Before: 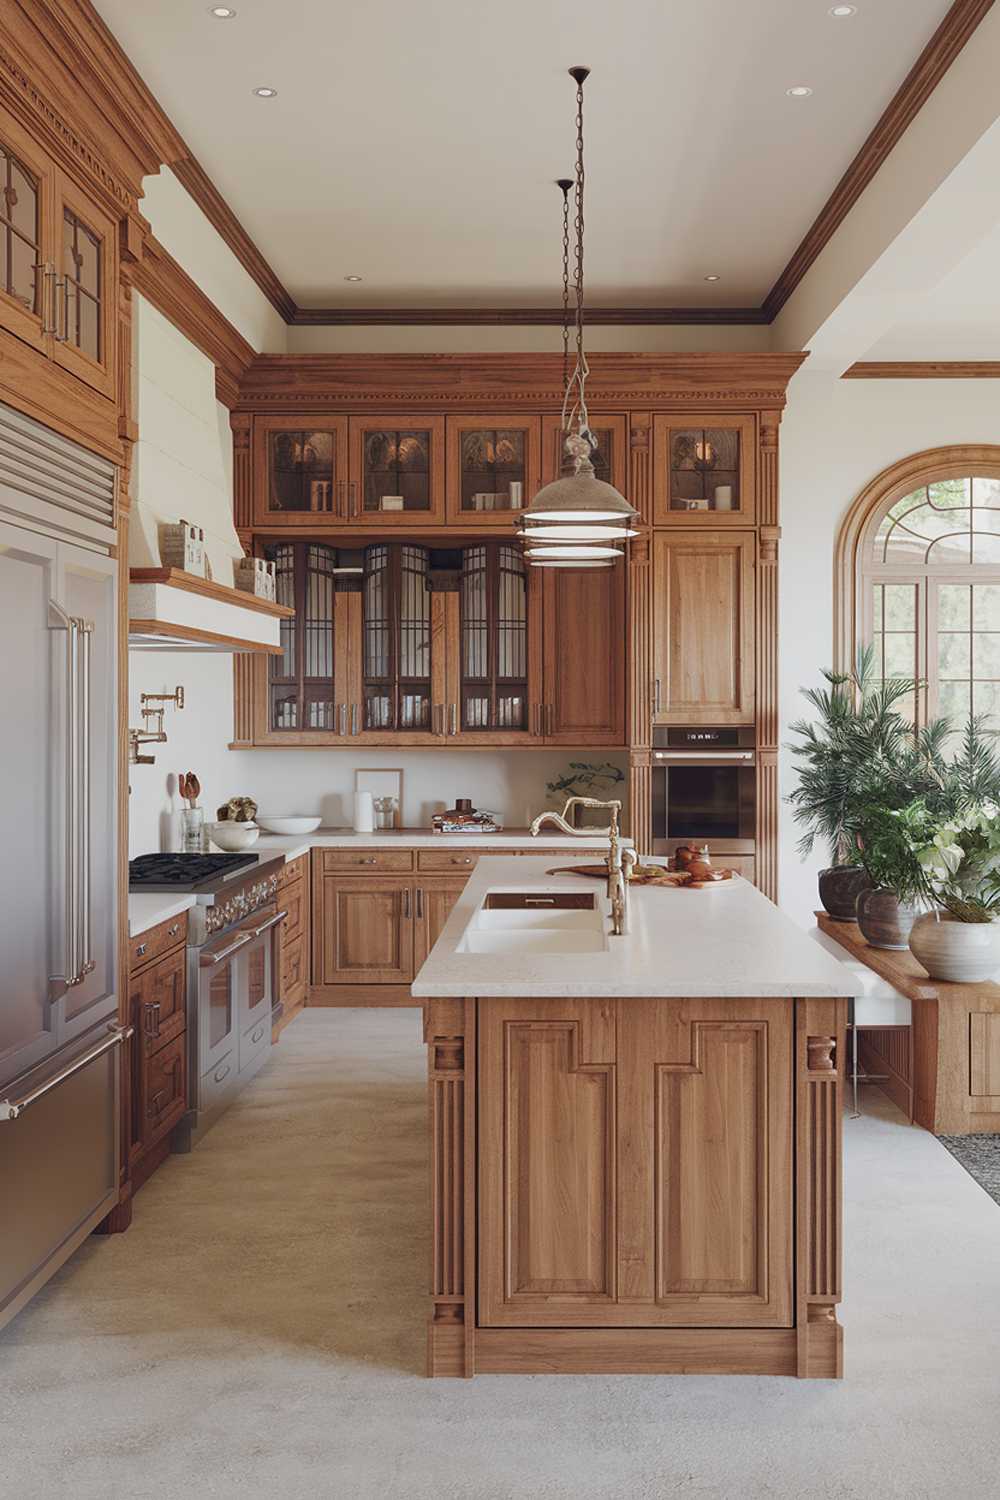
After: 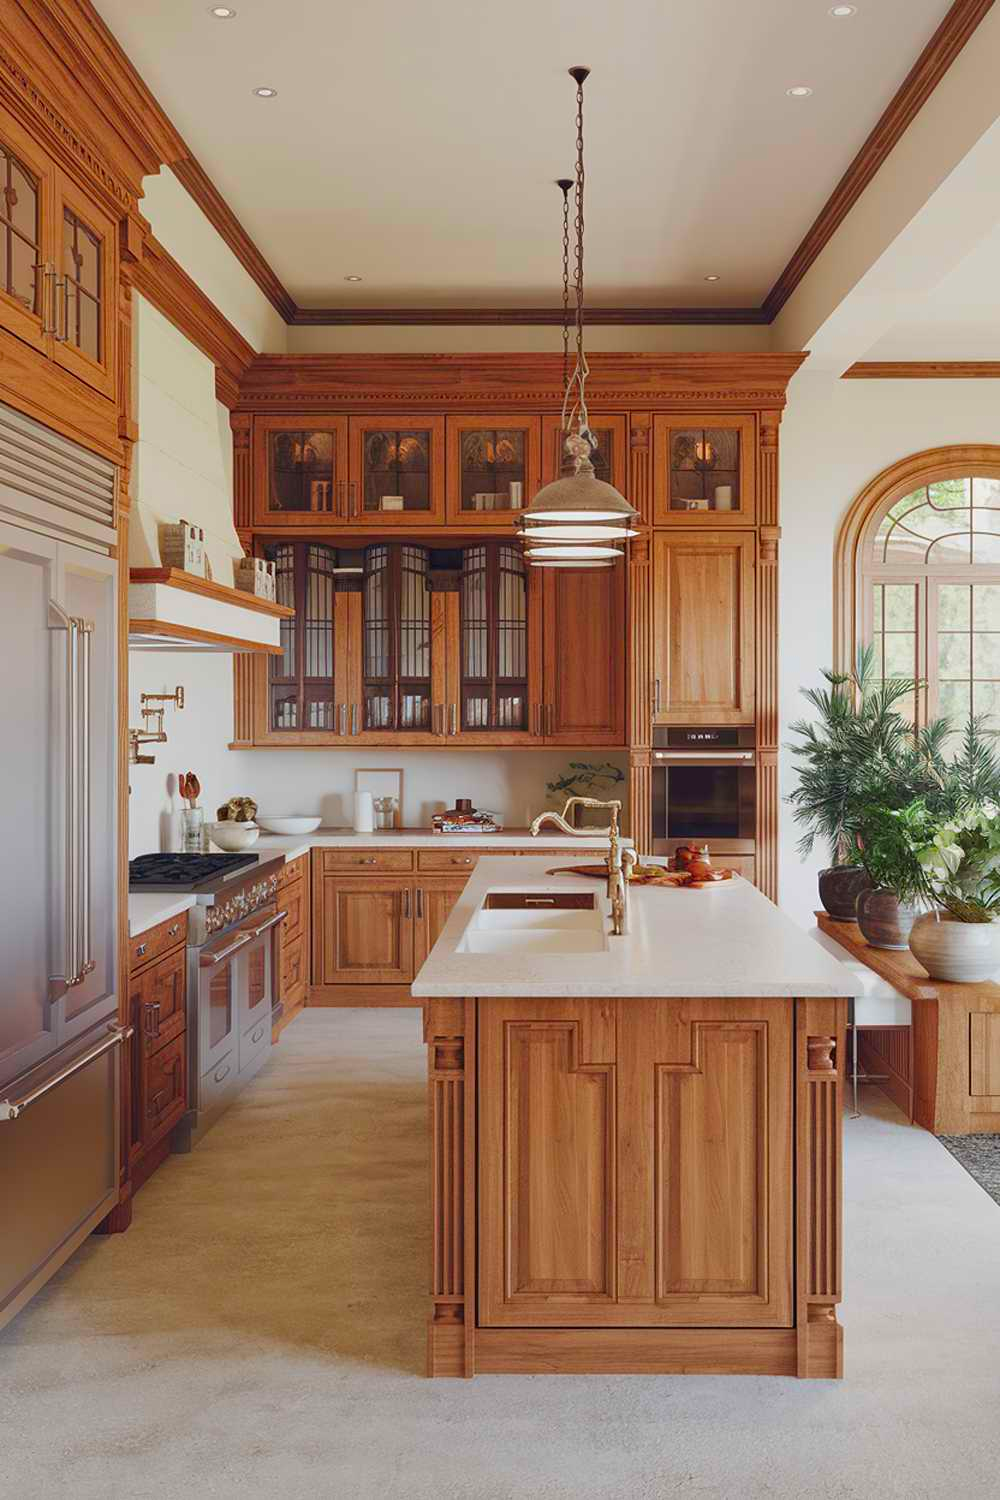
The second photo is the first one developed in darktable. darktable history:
contrast brightness saturation: saturation 0.515
